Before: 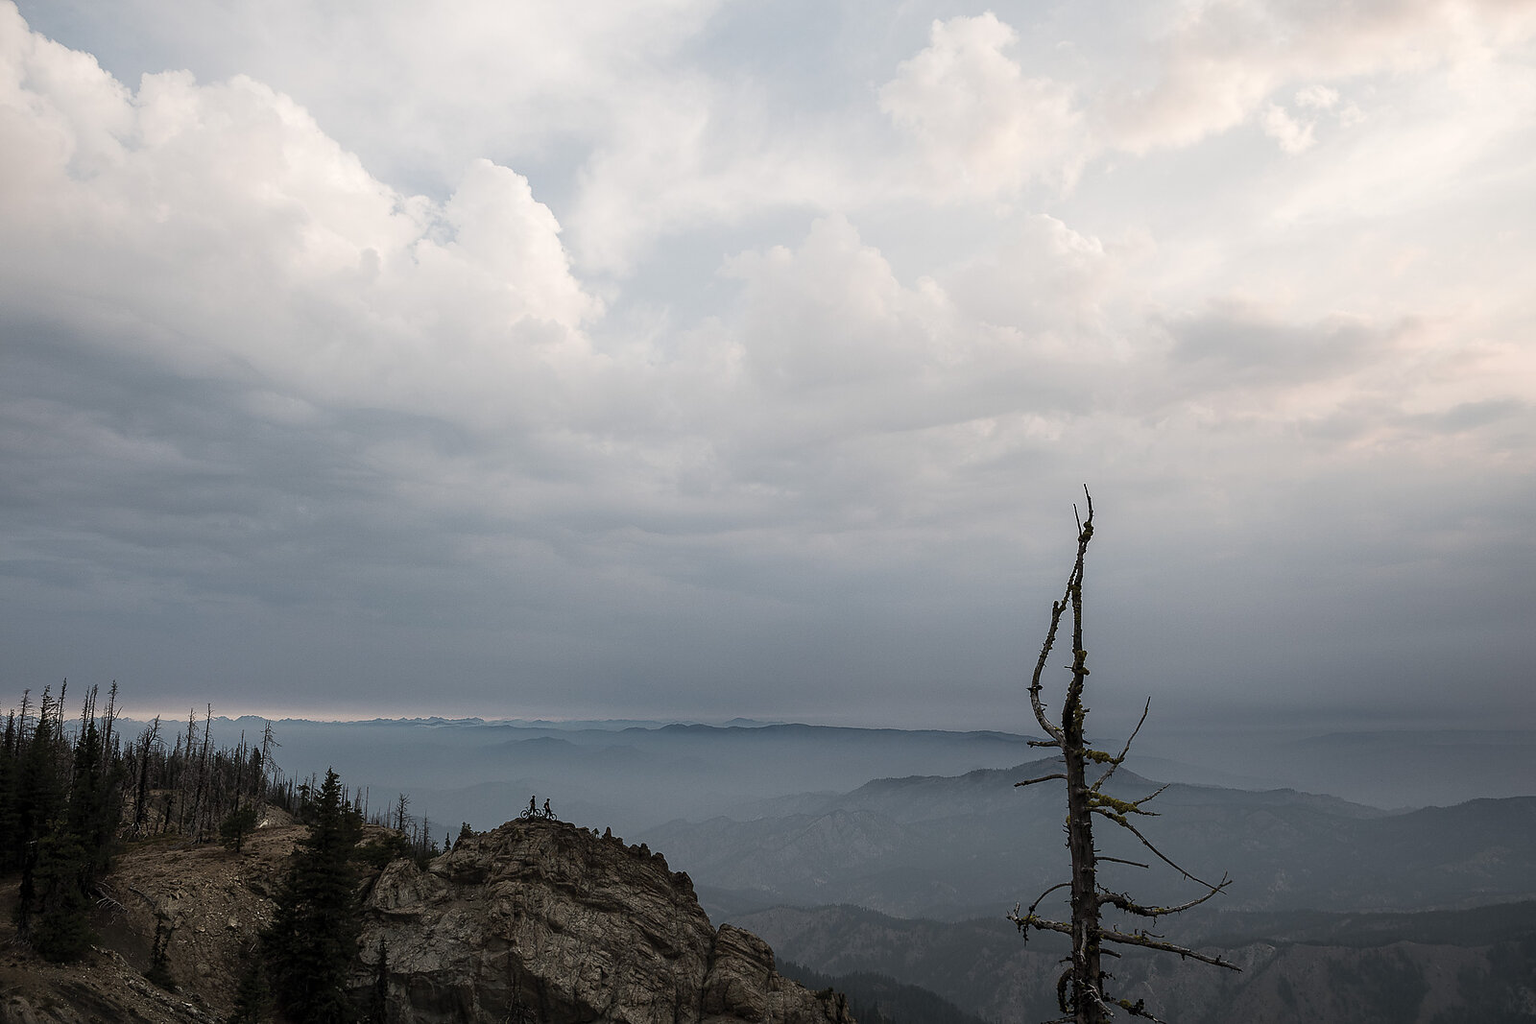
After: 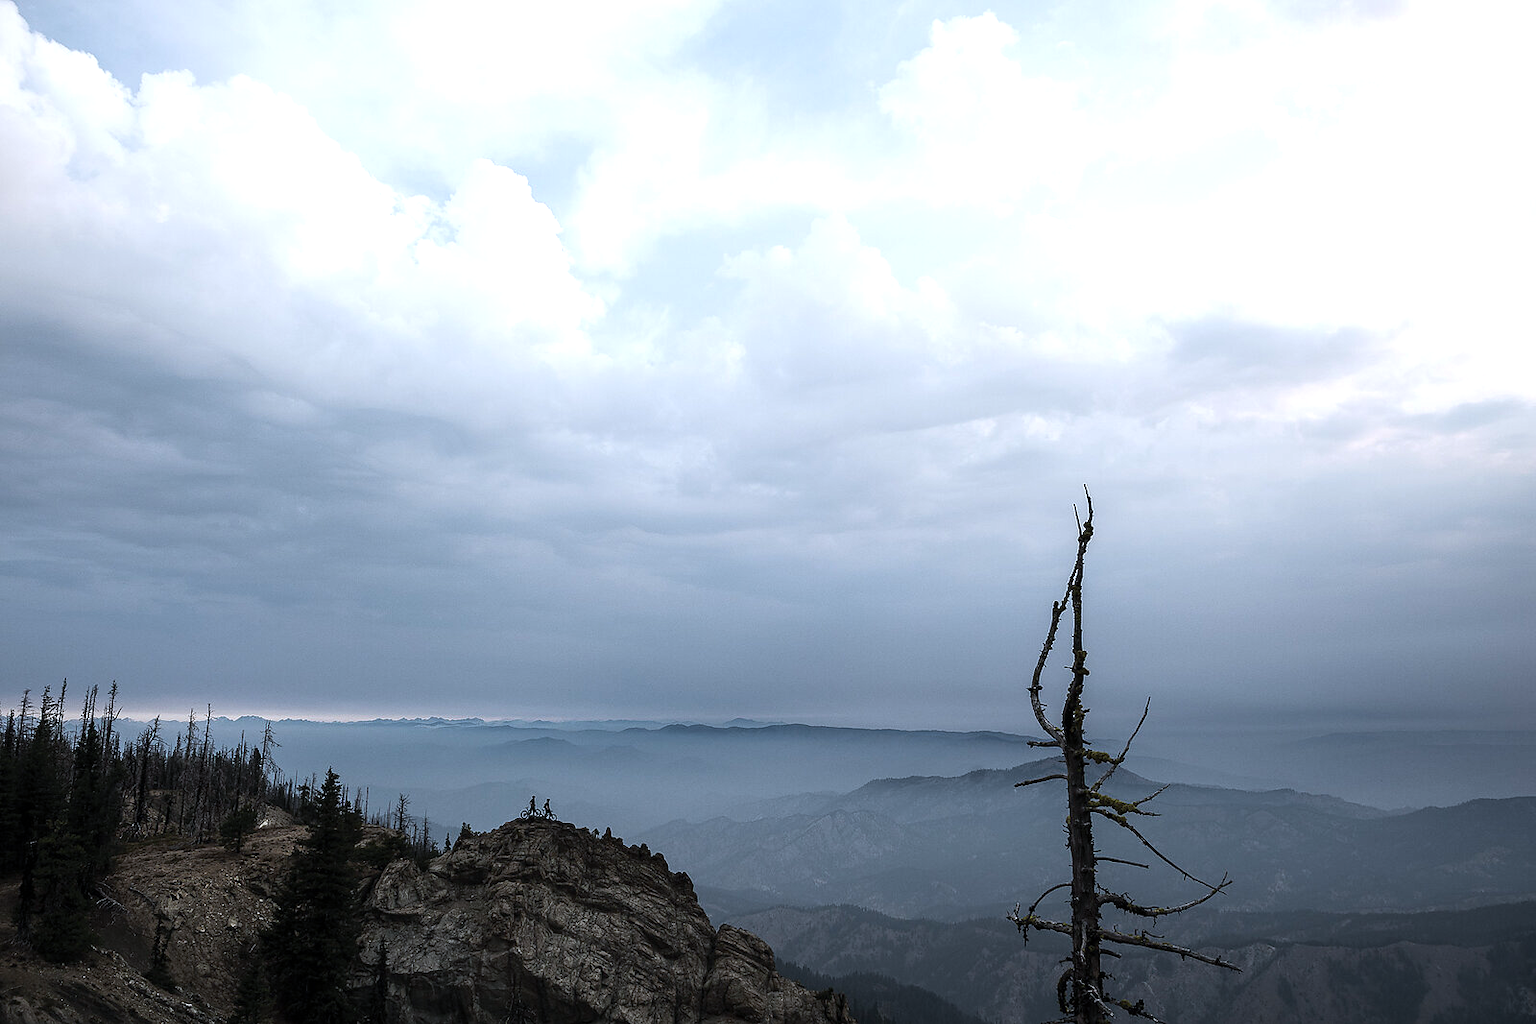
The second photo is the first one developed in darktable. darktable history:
white balance: emerald 1
levels: levels [0, 0.476, 0.951]
color calibration: x 0.37, y 0.382, temperature 4313.32 K
tone equalizer: -8 EV -0.417 EV, -7 EV -0.389 EV, -6 EV -0.333 EV, -5 EV -0.222 EV, -3 EV 0.222 EV, -2 EV 0.333 EV, -1 EV 0.389 EV, +0 EV 0.417 EV, edges refinement/feathering 500, mask exposure compensation -1.25 EV, preserve details no
